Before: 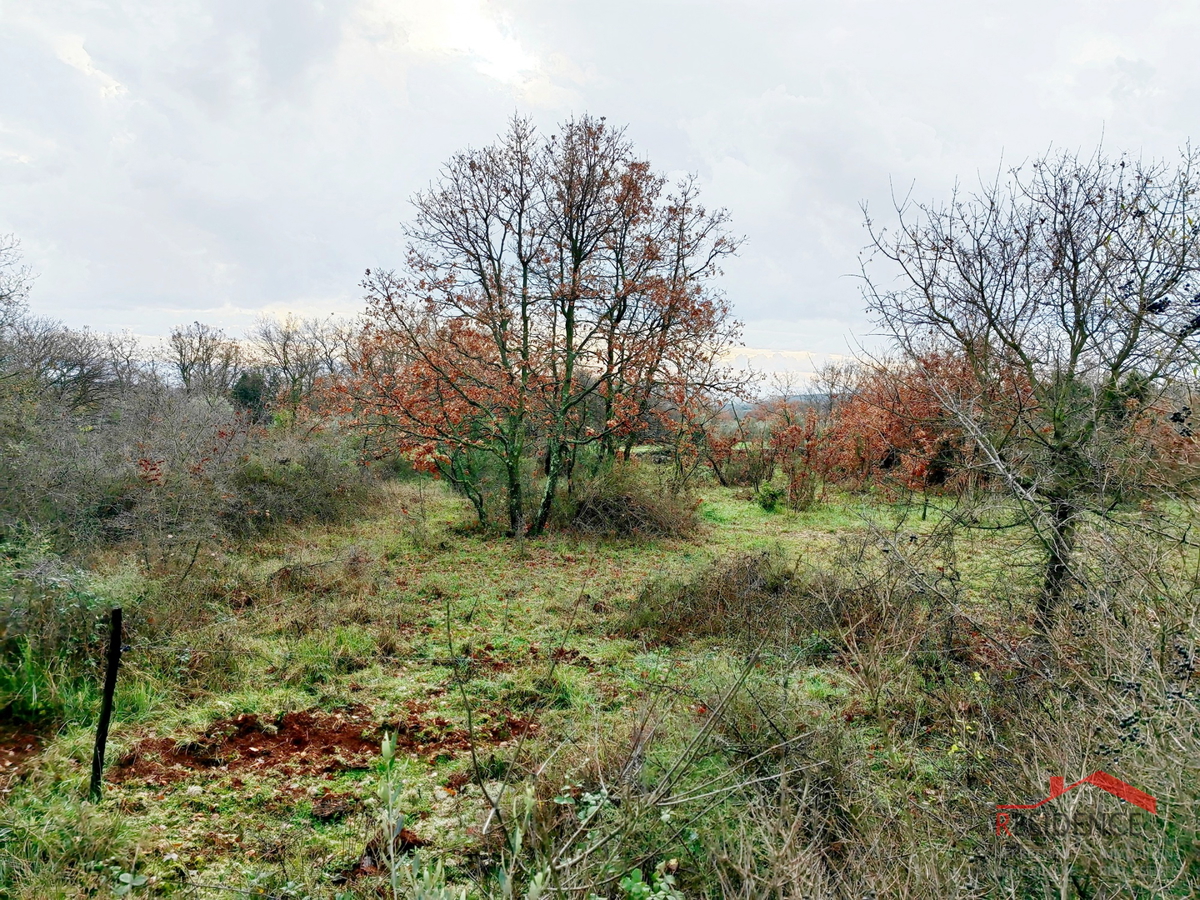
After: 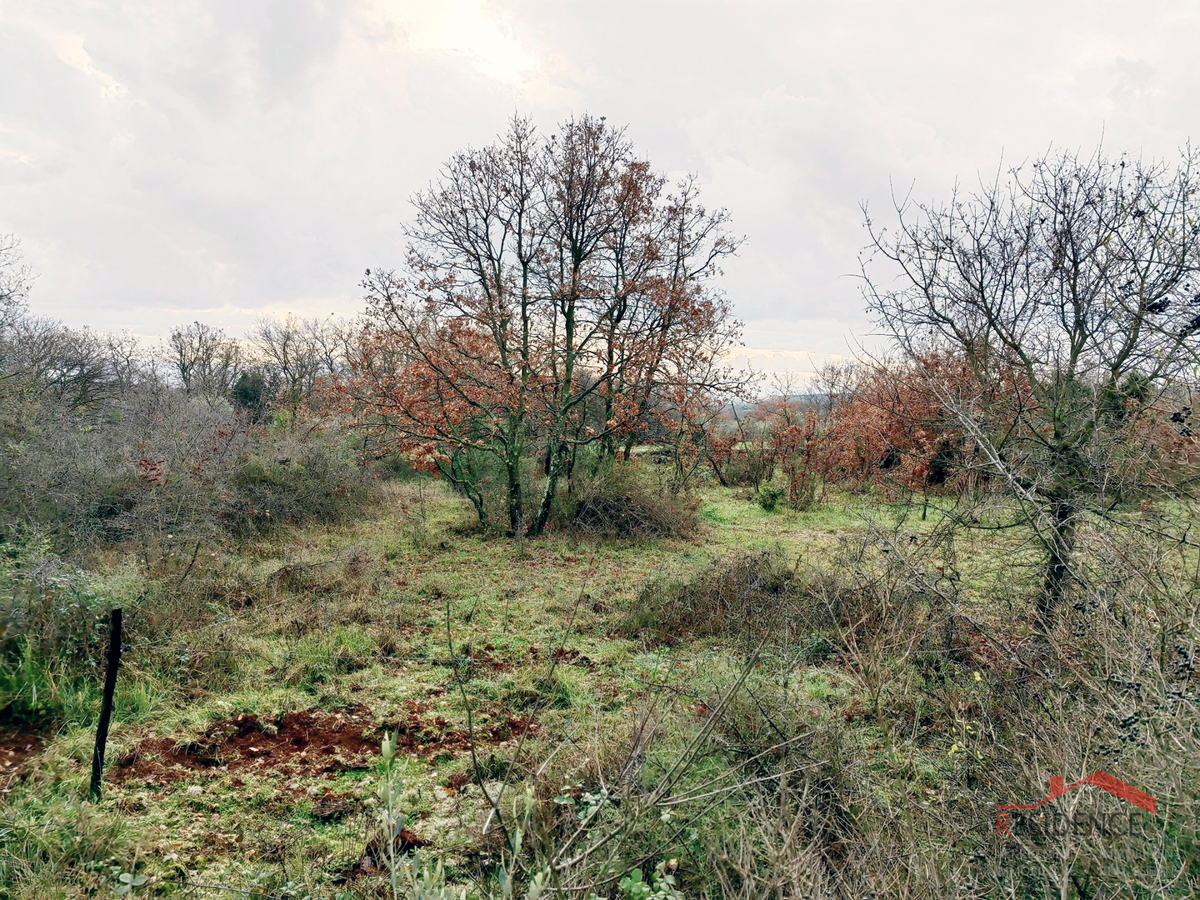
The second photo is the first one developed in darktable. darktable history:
color correction: highlights a* 2.92, highlights b* 5, shadows a* -1.94, shadows b* -4.88, saturation 0.794
